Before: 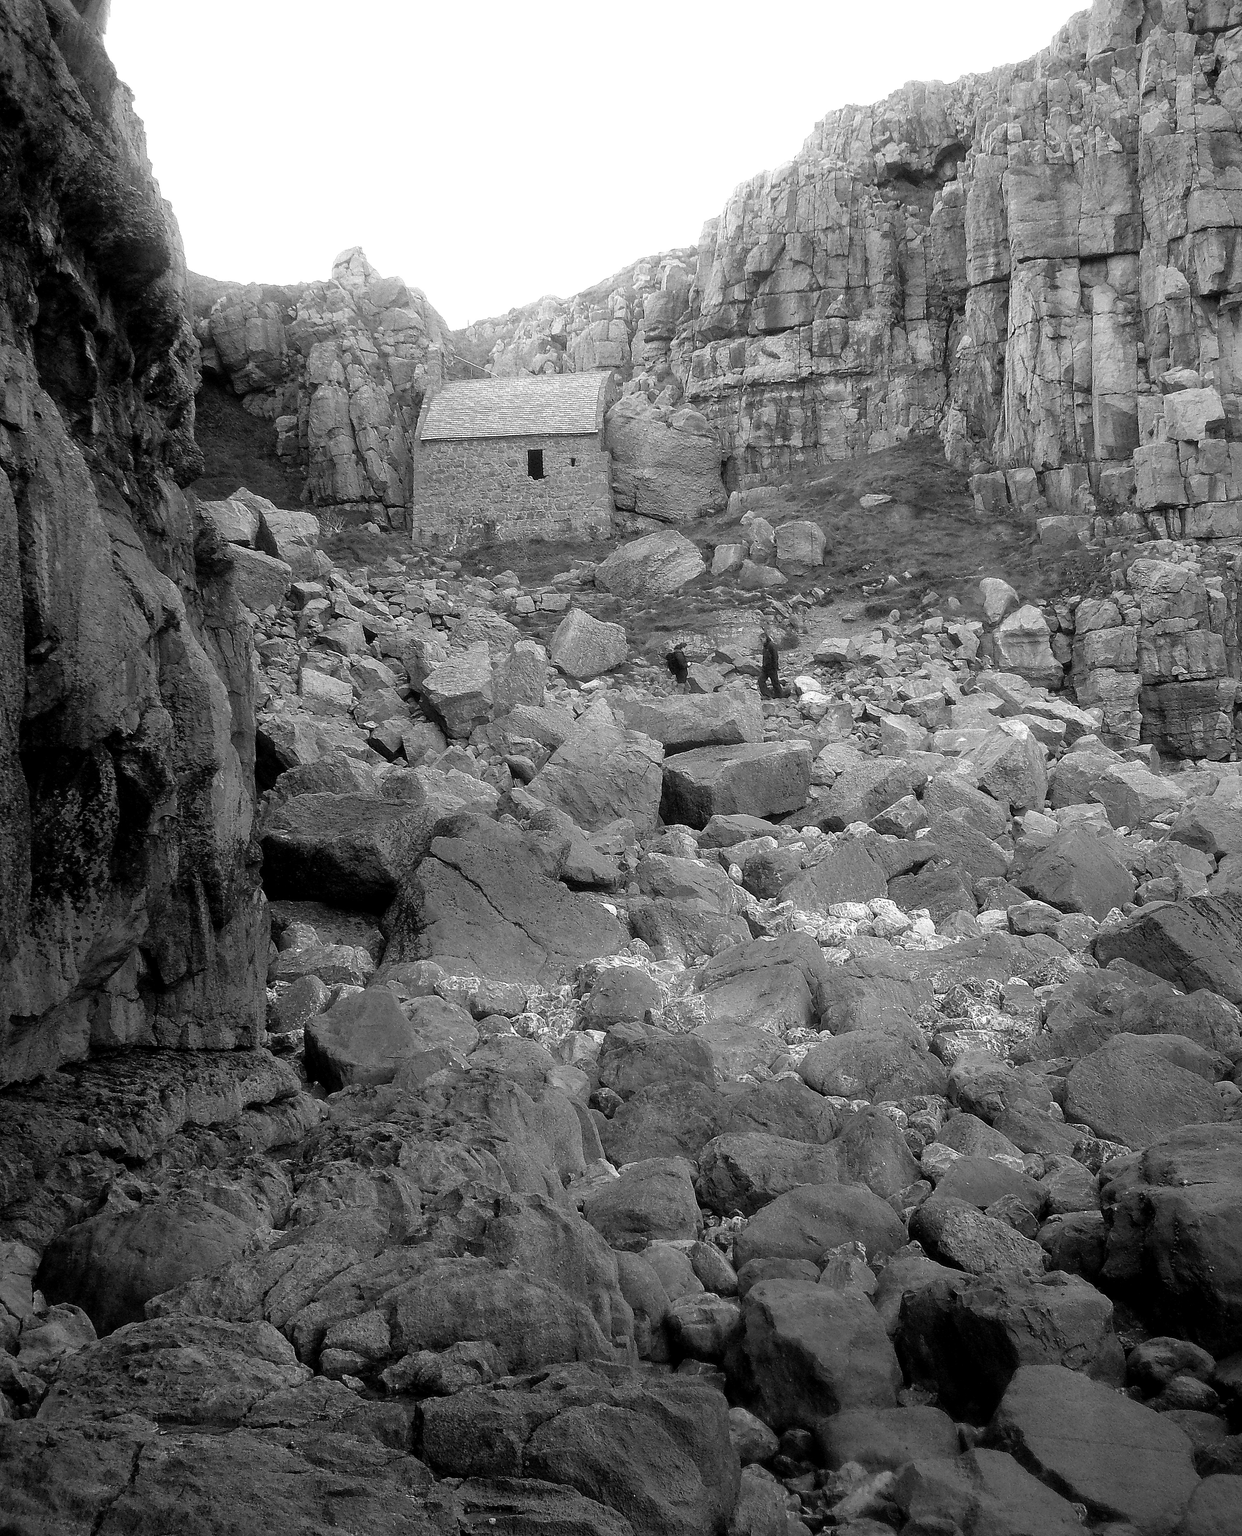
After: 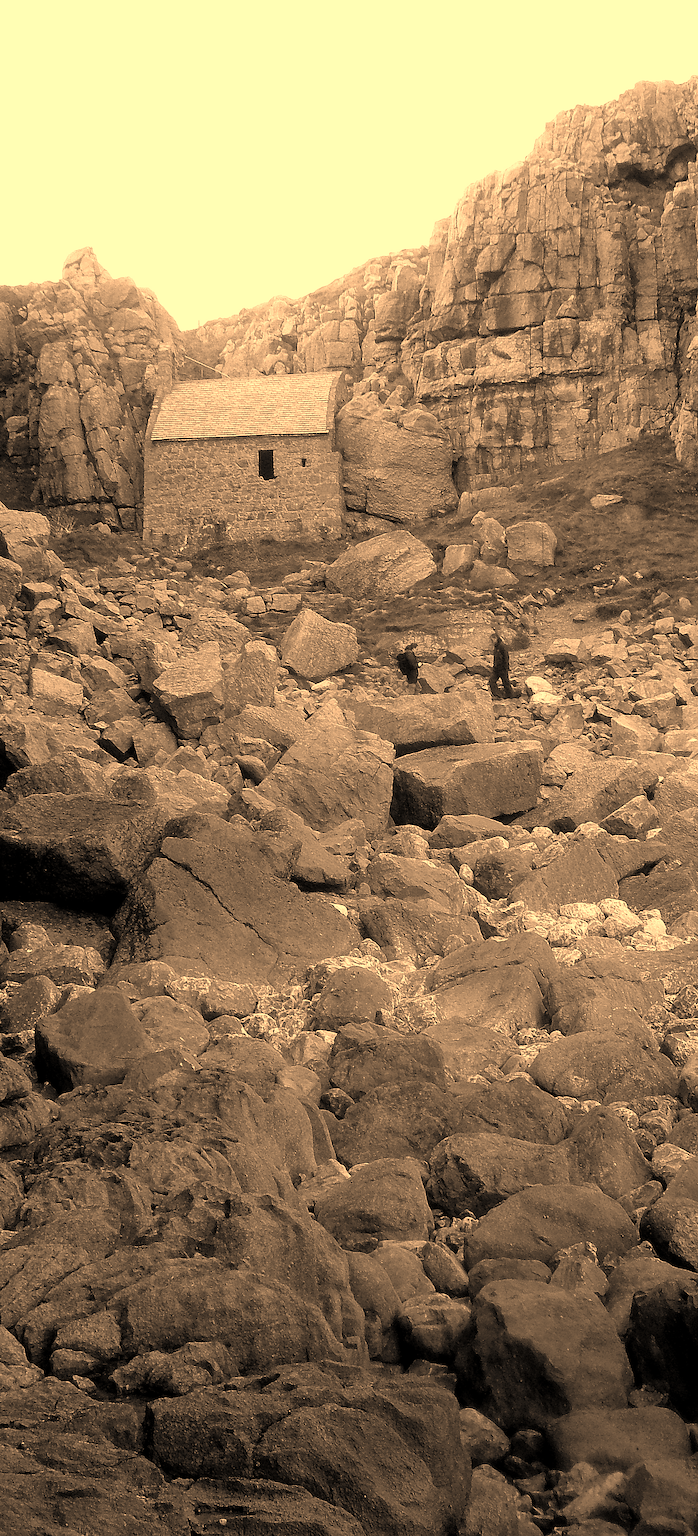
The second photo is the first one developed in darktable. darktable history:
color zones: curves: ch0 [(0, 0.511) (0.143, 0.531) (0.286, 0.56) (0.429, 0.5) (0.571, 0.5) (0.714, 0.5) (0.857, 0.5) (1, 0.5)]; ch1 [(0, 0.525) (0.143, 0.705) (0.286, 0.715) (0.429, 0.35) (0.571, 0.35) (0.714, 0.35) (0.857, 0.4) (1, 0.4)]; ch2 [(0, 0.572) (0.143, 0.512) (0.286, 0.473) (0.429, 0.45) (0.571, 0.5) (0.714, 0.5) (0.857, 0.518) (1, 0.518)]
color correction: highlights a* 14.78, highlights b* 31.52
crop: left 21.734%, right 22.026%, bottom 0.013%
